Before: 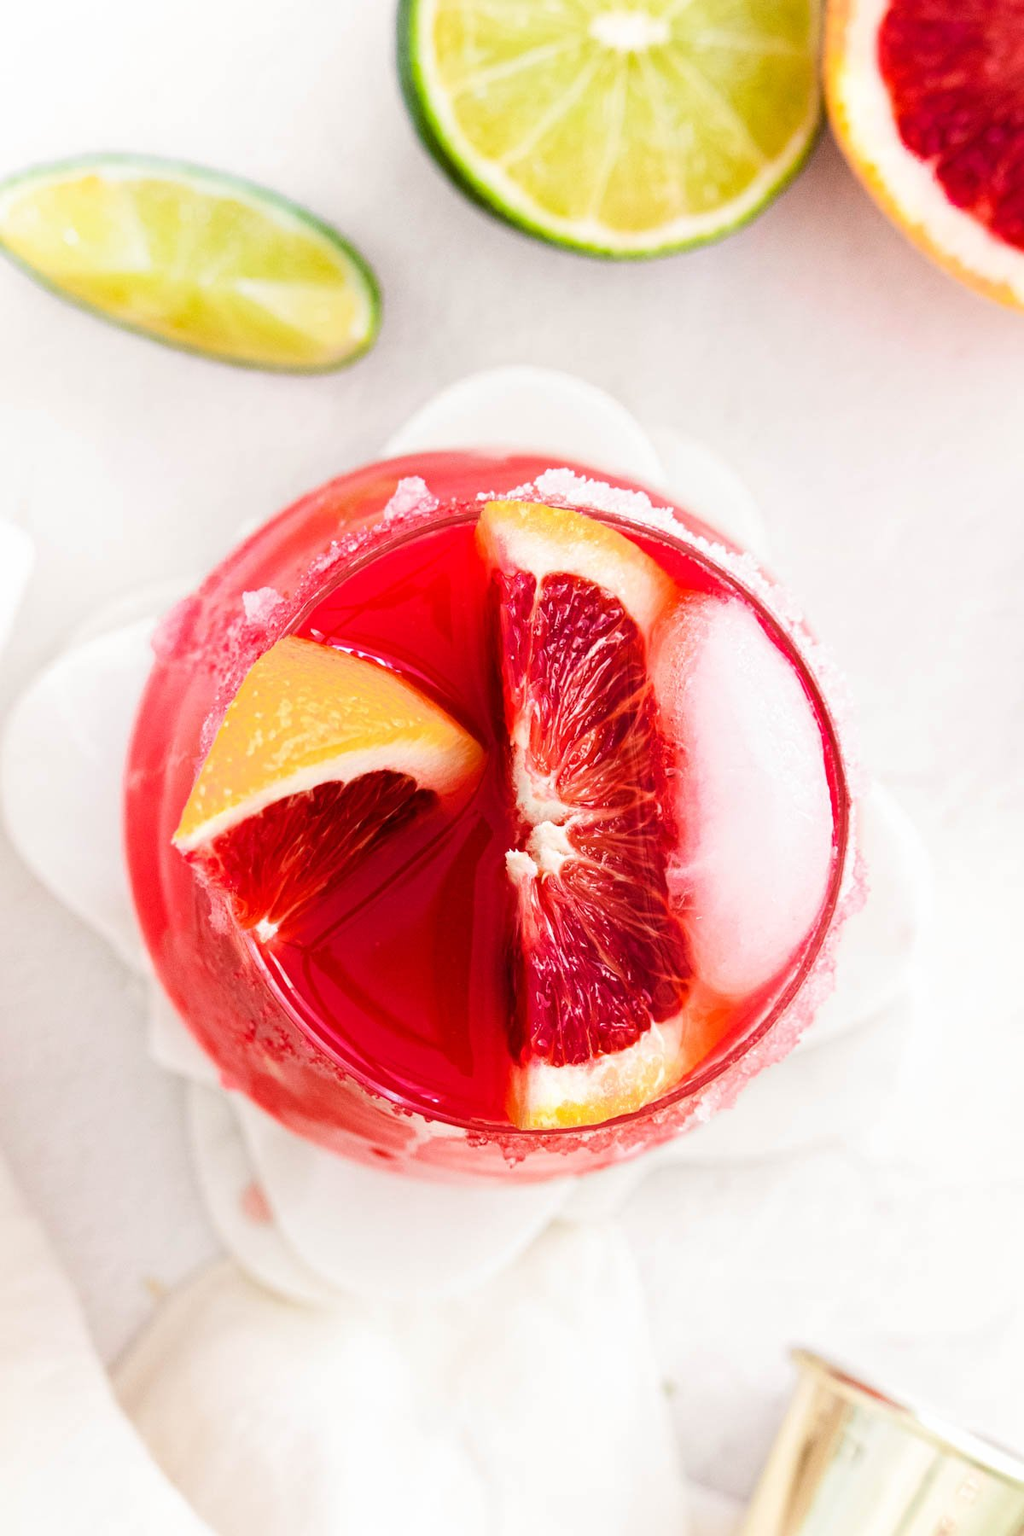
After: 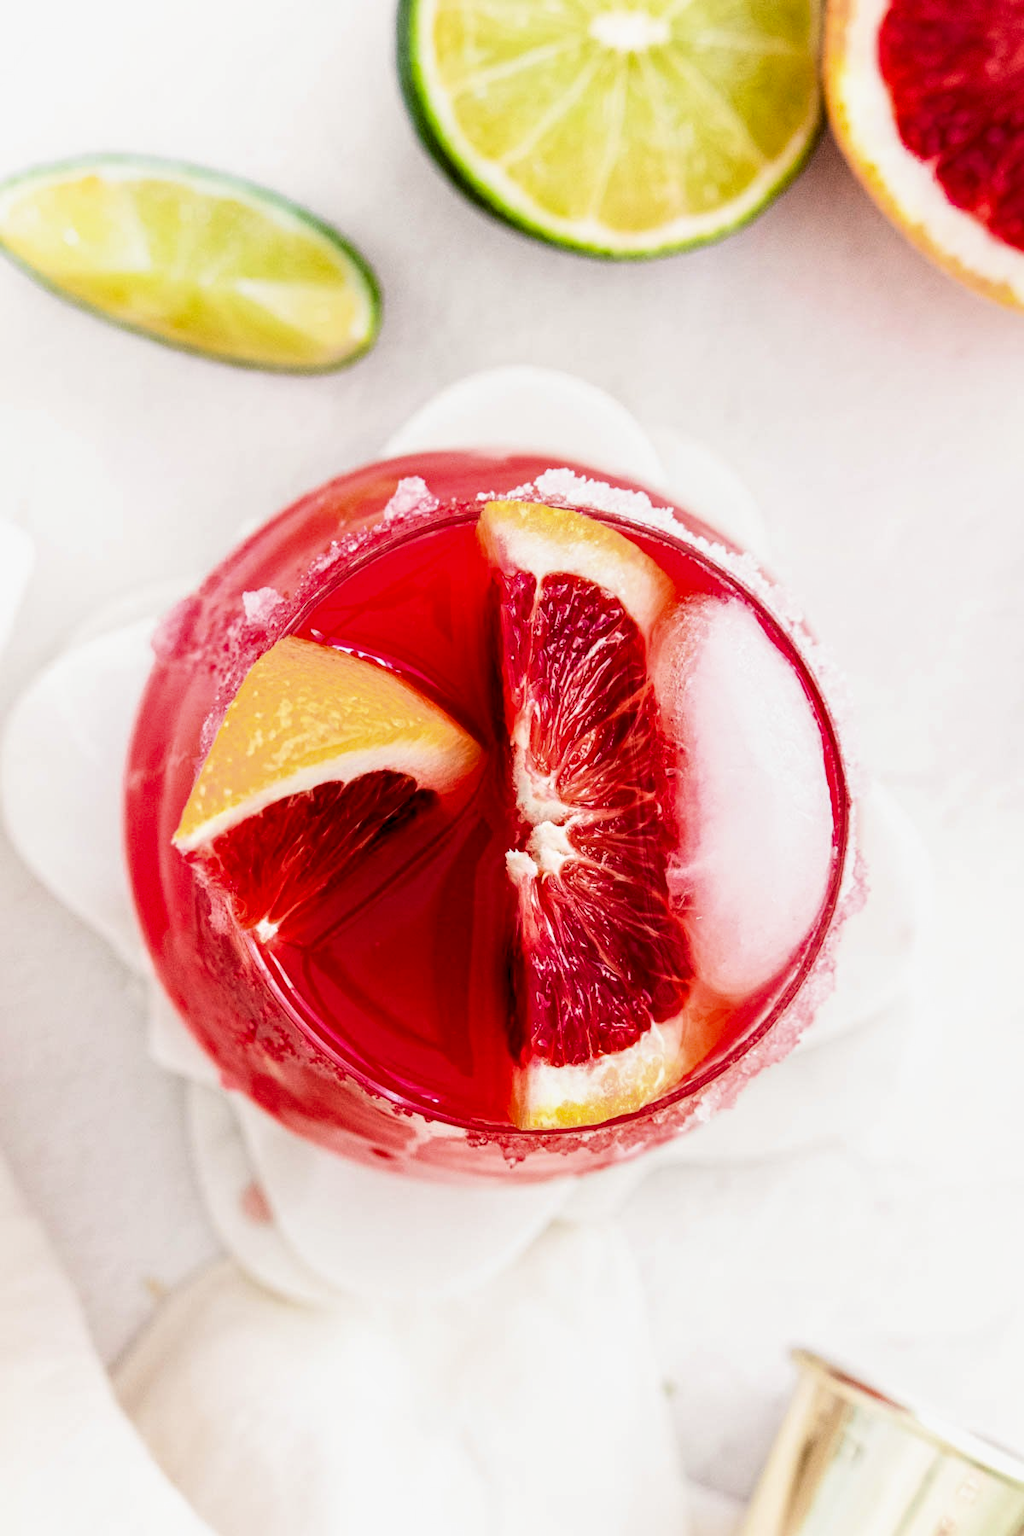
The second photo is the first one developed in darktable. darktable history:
contrast brightness saturation: brightness -0.098
local contrast: on, module defaults
filmic rgb: black relative exposure -4.92 EV, white relative exposure 2.84 EV, hardness 3.7
